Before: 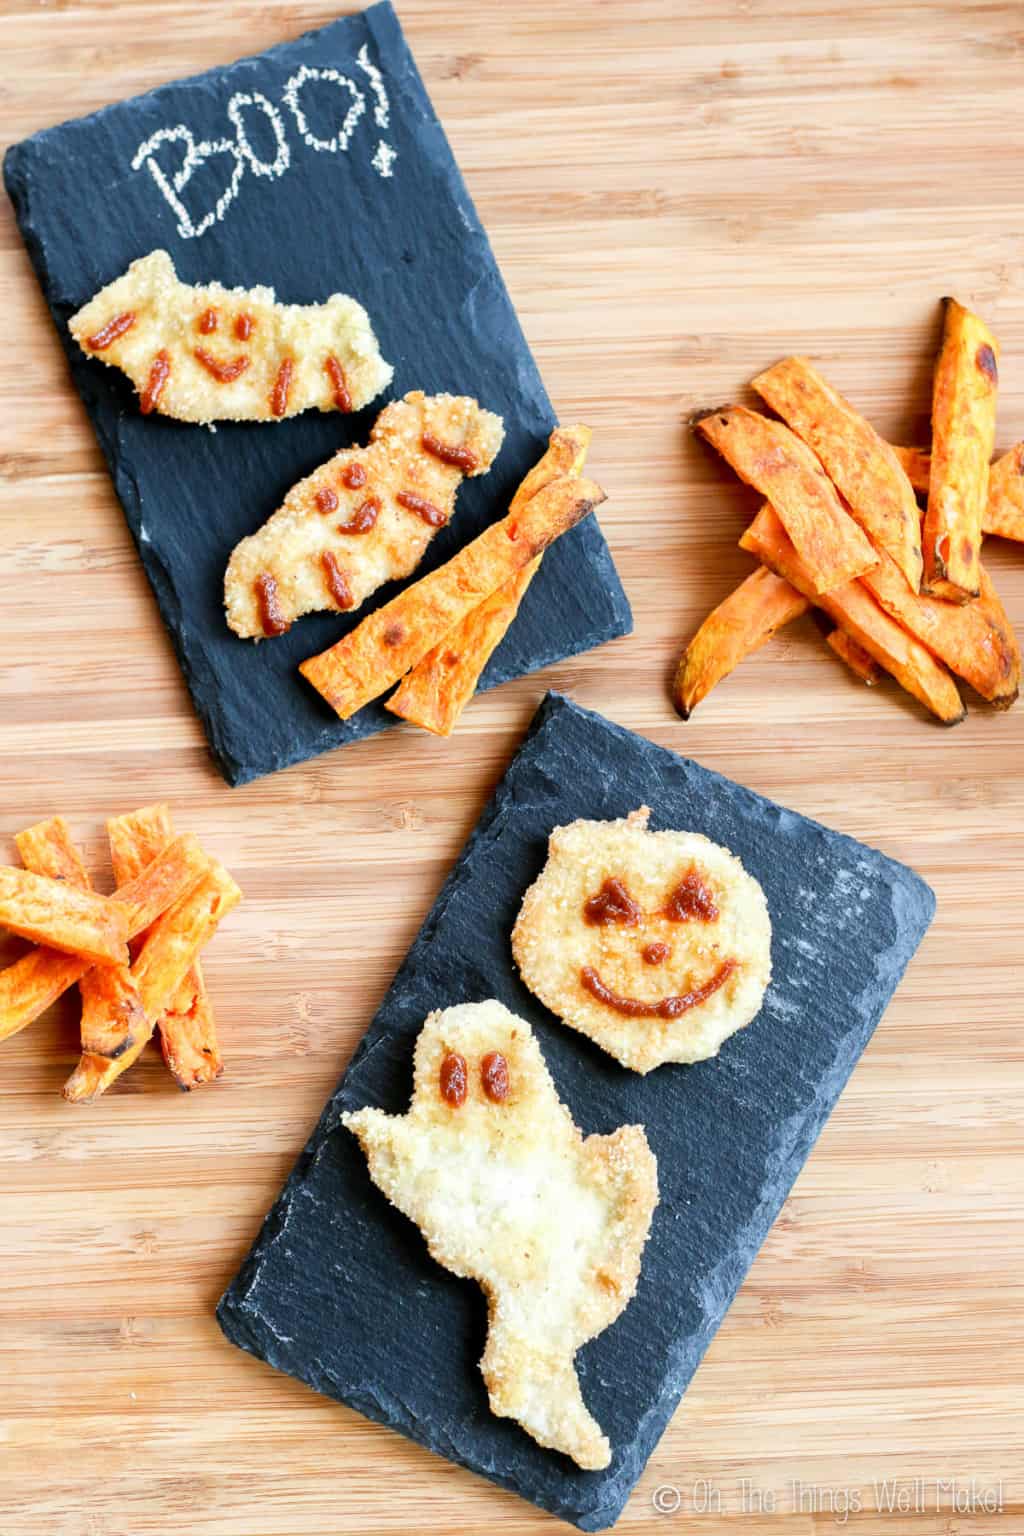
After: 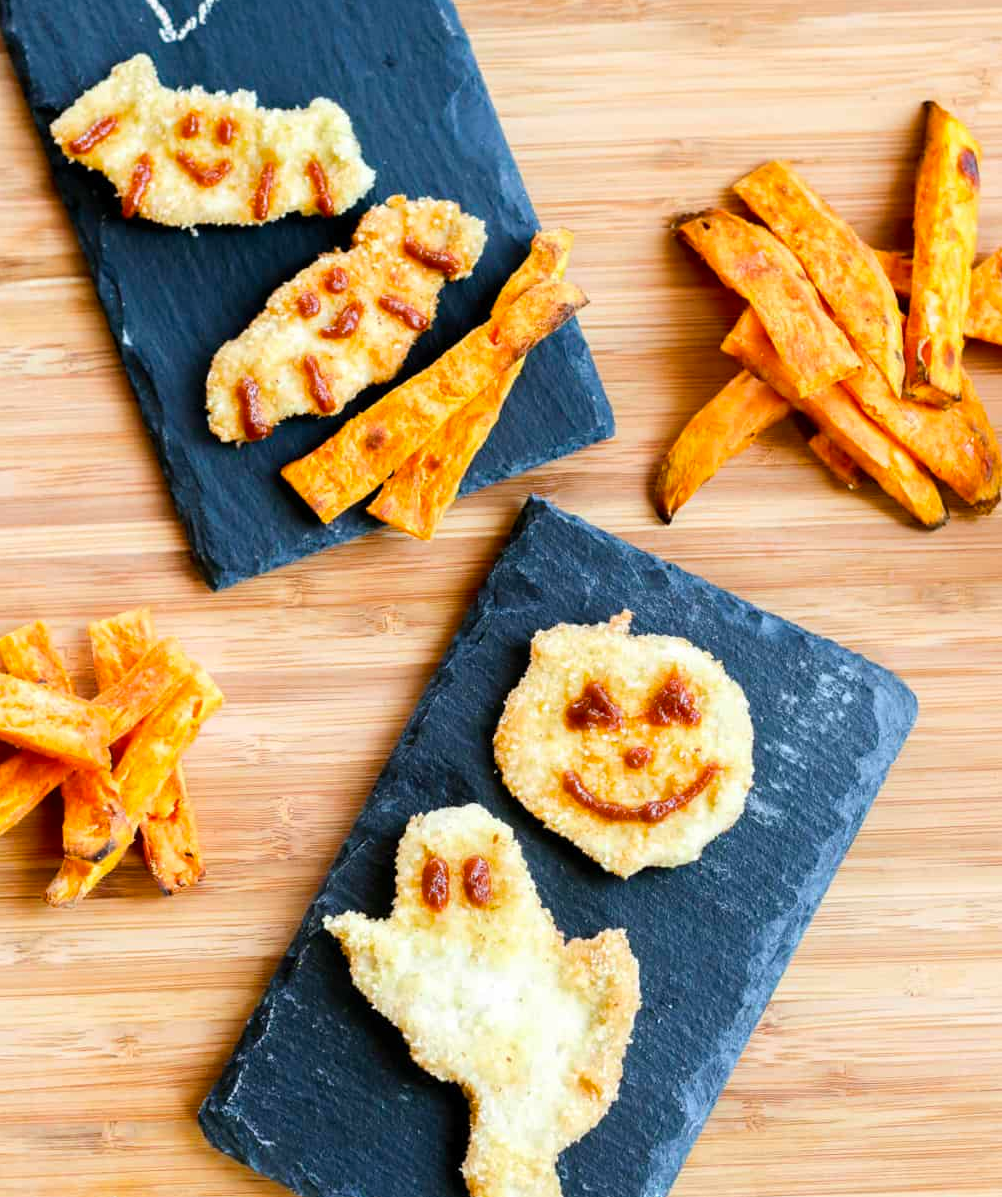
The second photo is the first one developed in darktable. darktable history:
crop and rotate: left 1.814%, top 12.818%, right 0.25%, bottom 9.225%
color balance rgb: perceptual saturation grading › global saturation 20%, global vibrance 20%
